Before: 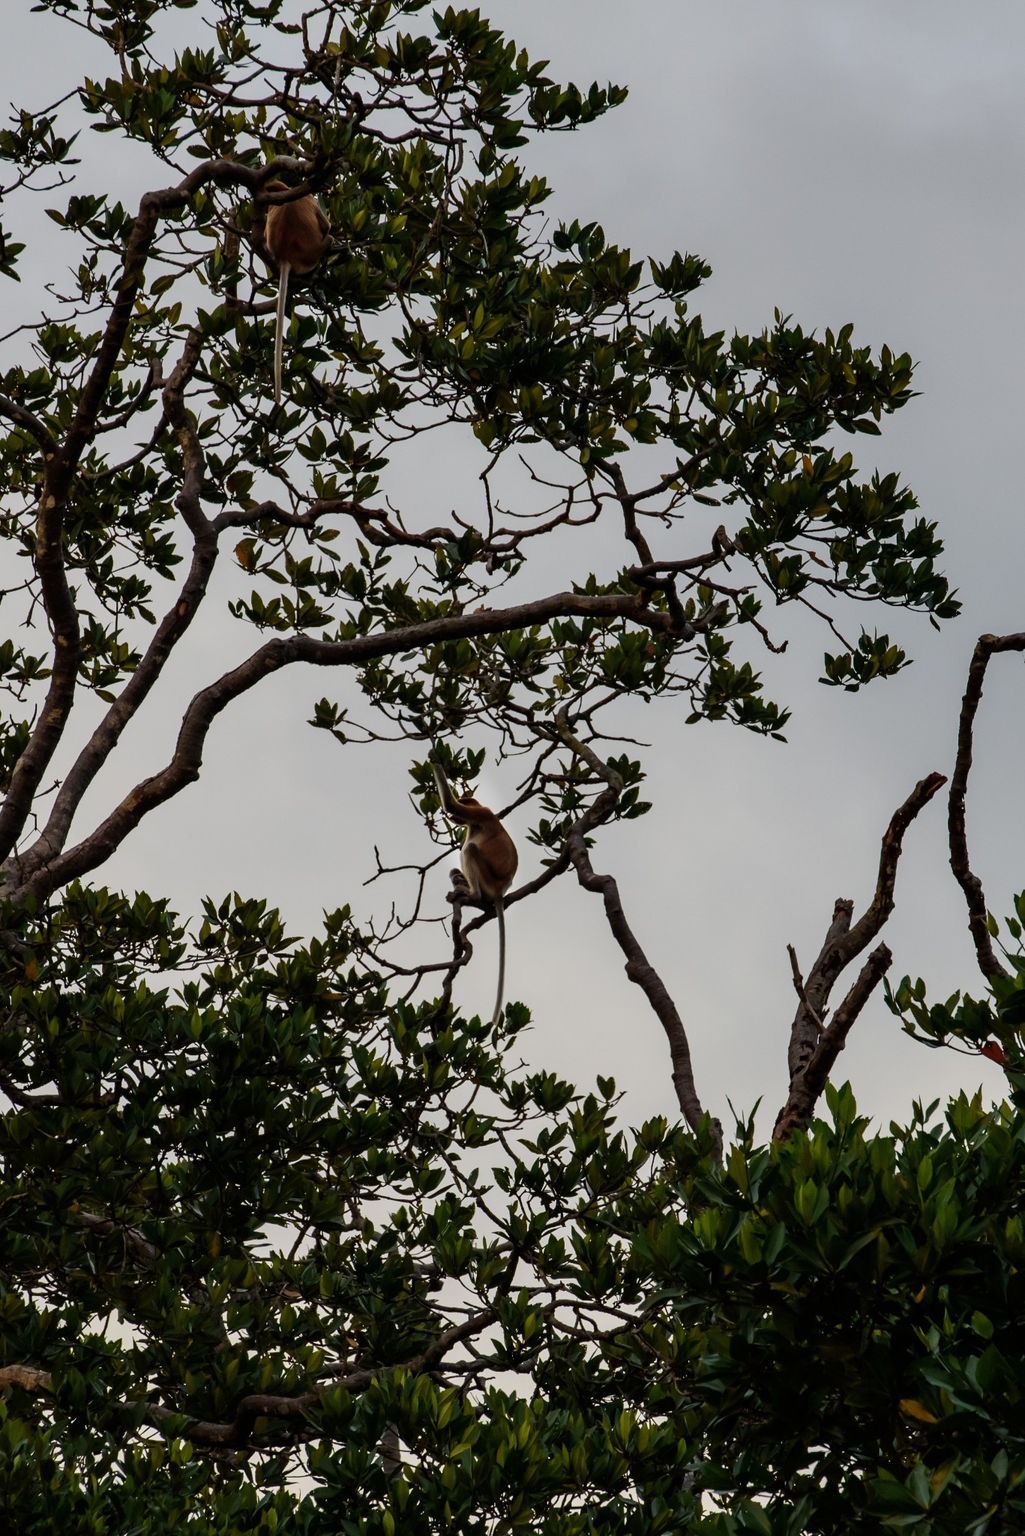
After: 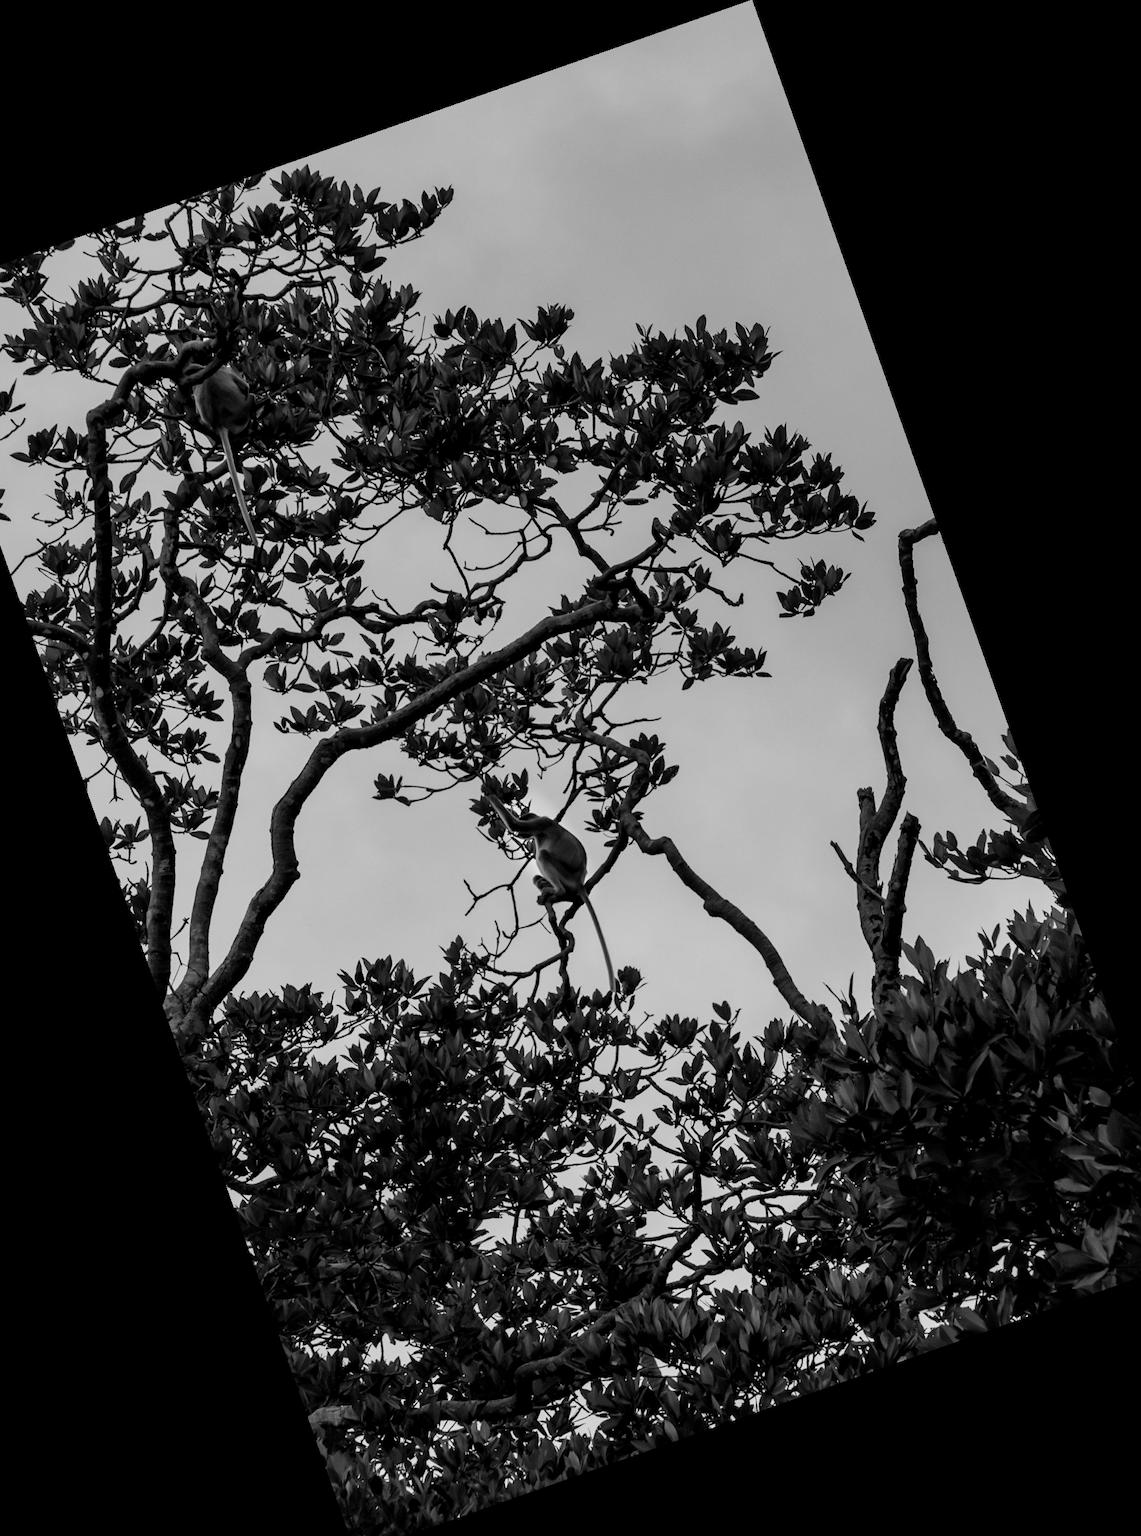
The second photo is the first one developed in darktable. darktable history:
crop and rotate: angle 19.43°, left 6.812%, right 4.125%, bottom 1.087%
local contrast: mode bilateral grid, contrast 20, coarseness 50, detail 144%, midtone range 0.2
monochrome: on, module defaults
